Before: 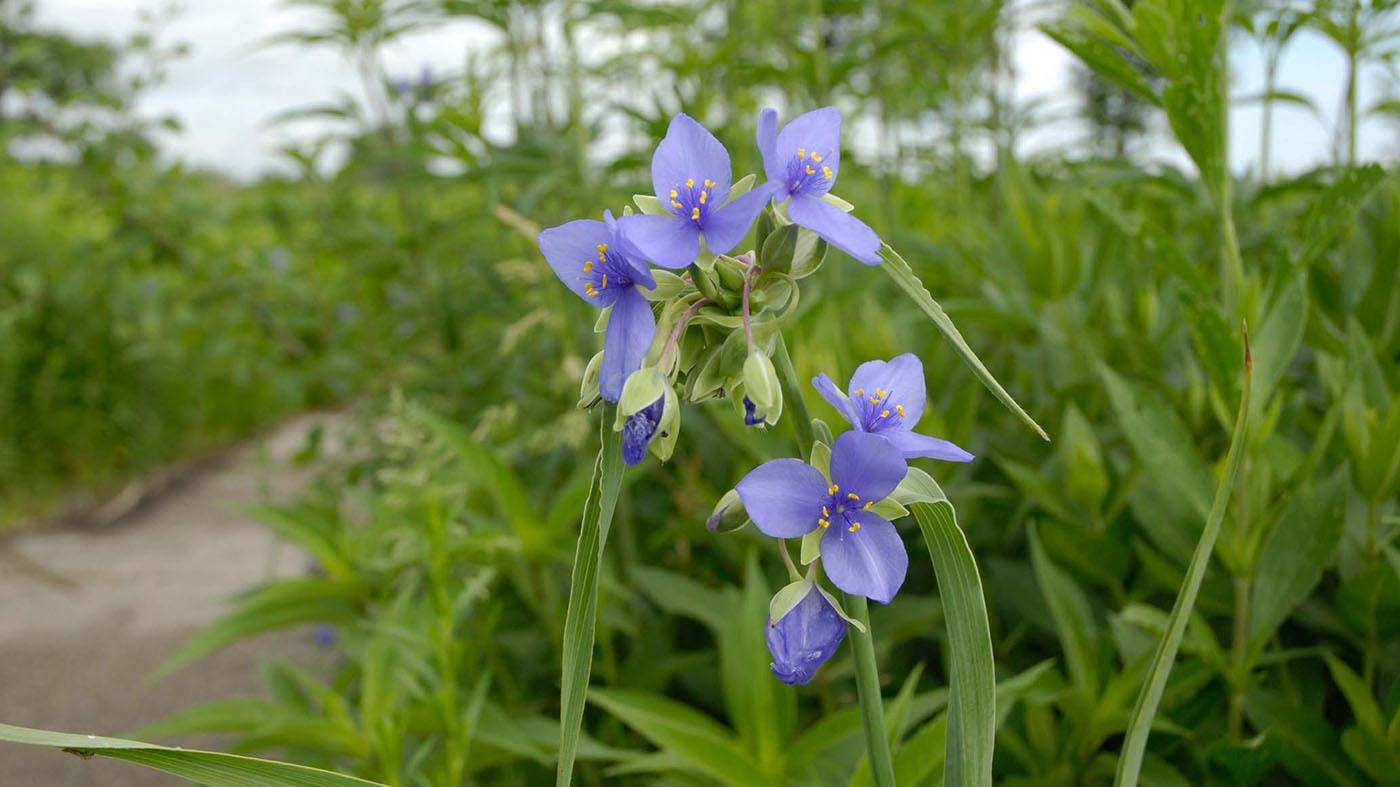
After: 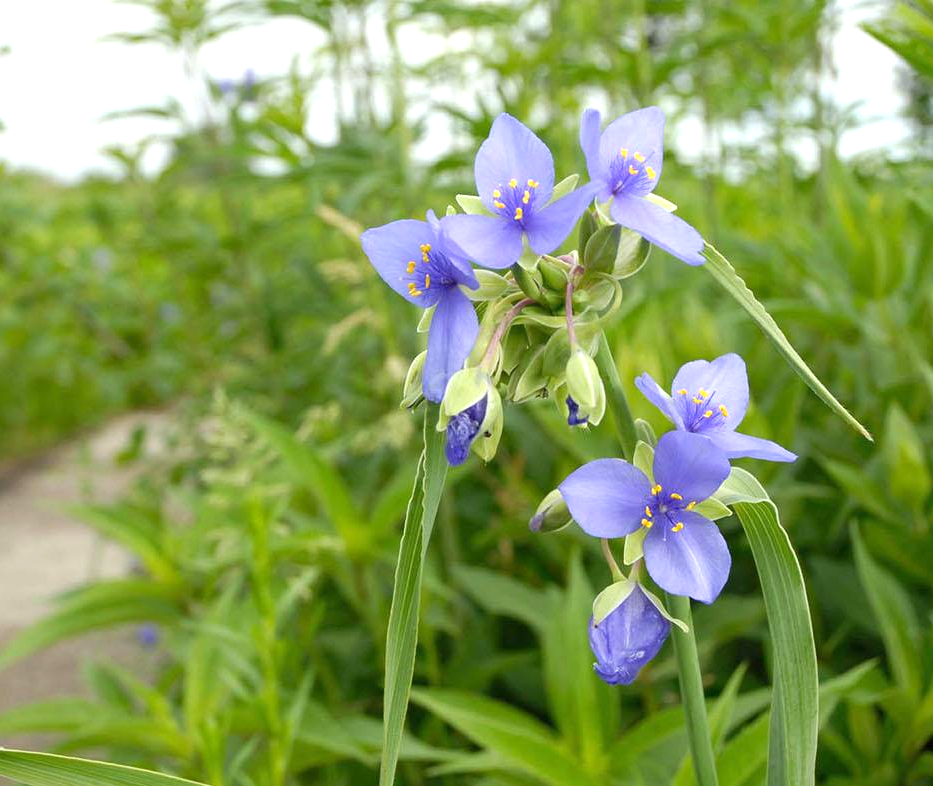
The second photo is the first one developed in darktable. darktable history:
crop and rotate: left 12.673%, right 20.66%
exposure: exposure 0.722 EV, compensate highlight preservation false
